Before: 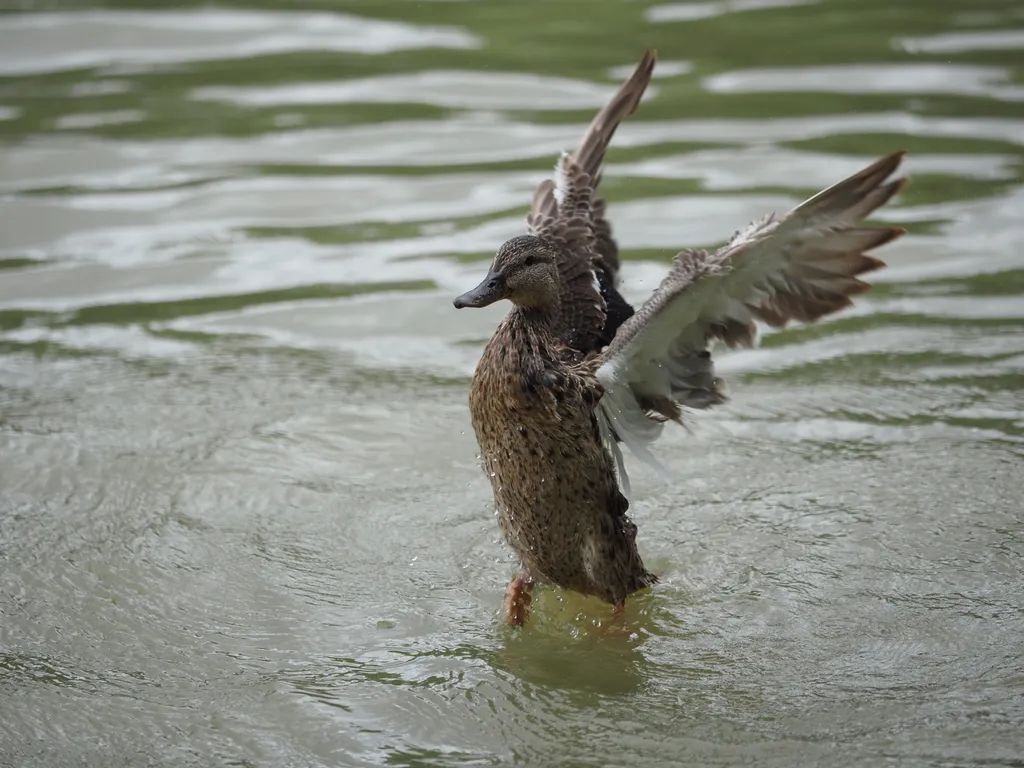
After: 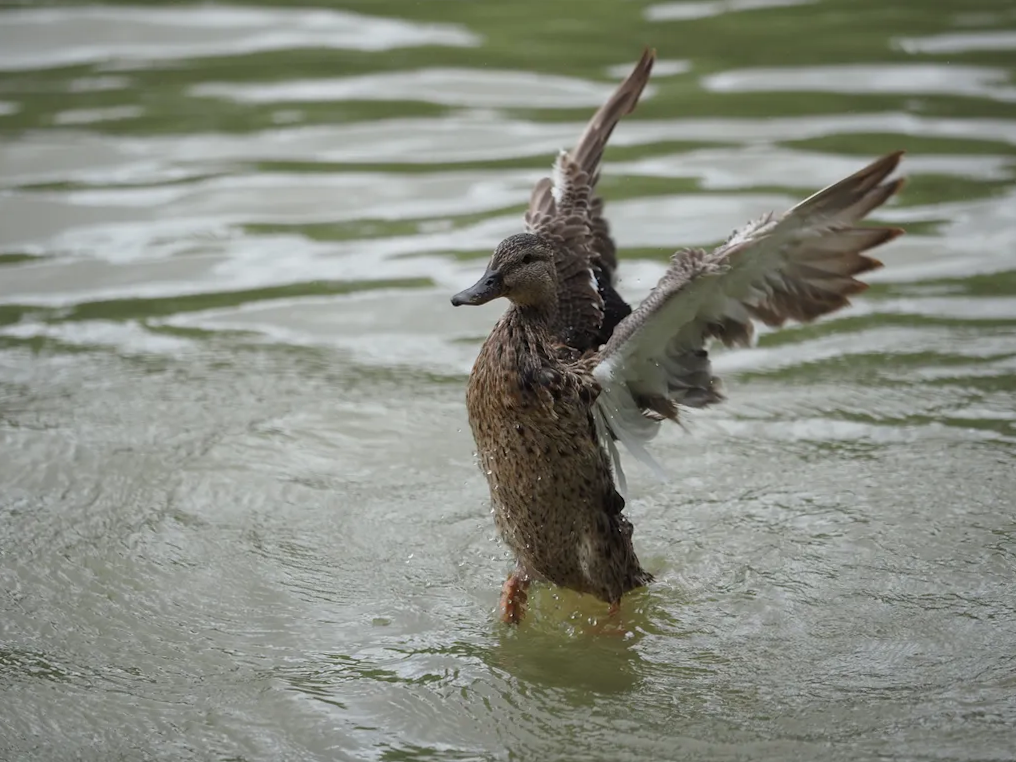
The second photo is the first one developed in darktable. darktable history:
crop and rotate: angle -0.325°
